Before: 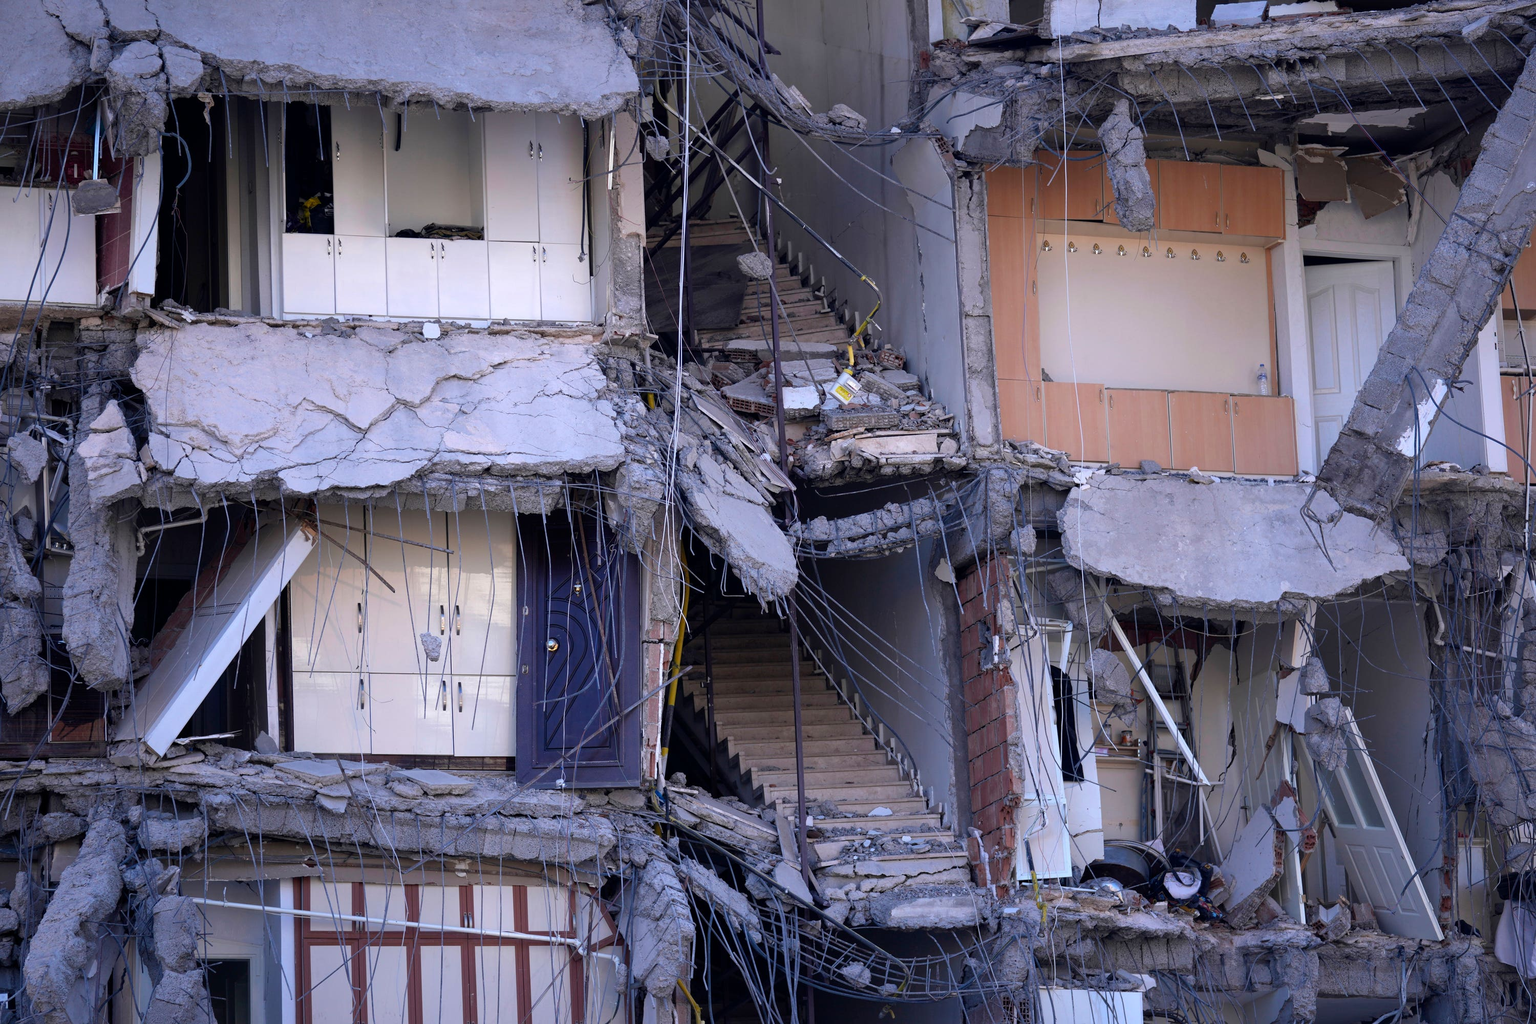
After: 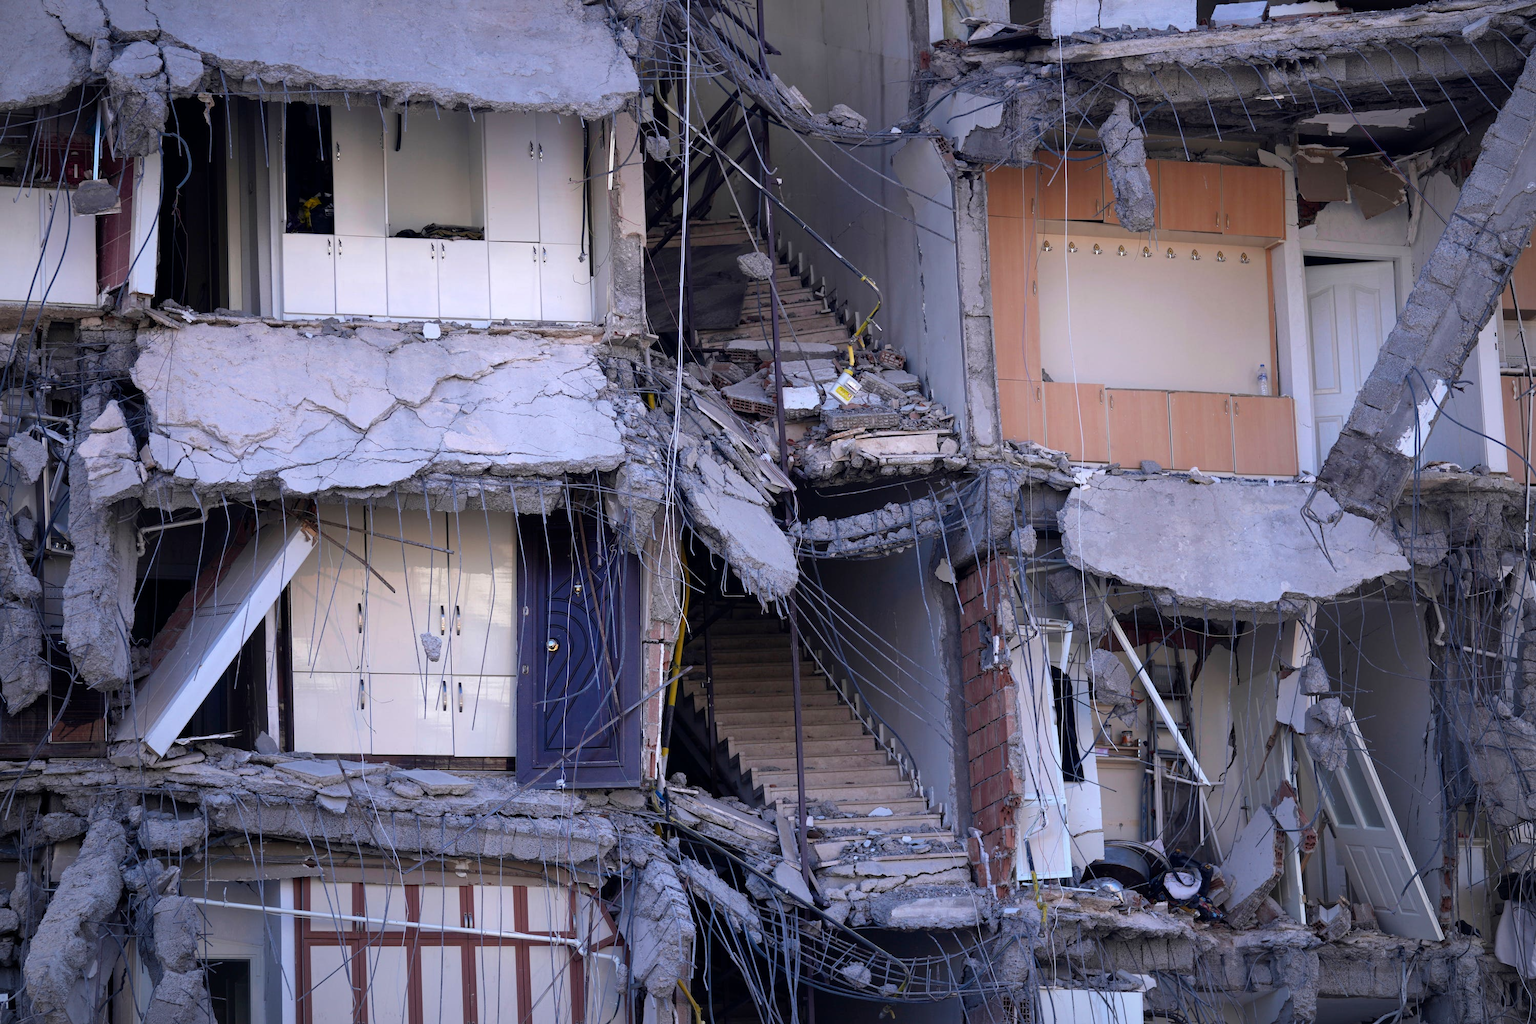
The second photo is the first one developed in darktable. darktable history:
vignetting: brightness -0.175, saturation -0.305, center (-0.052, -0.354)
